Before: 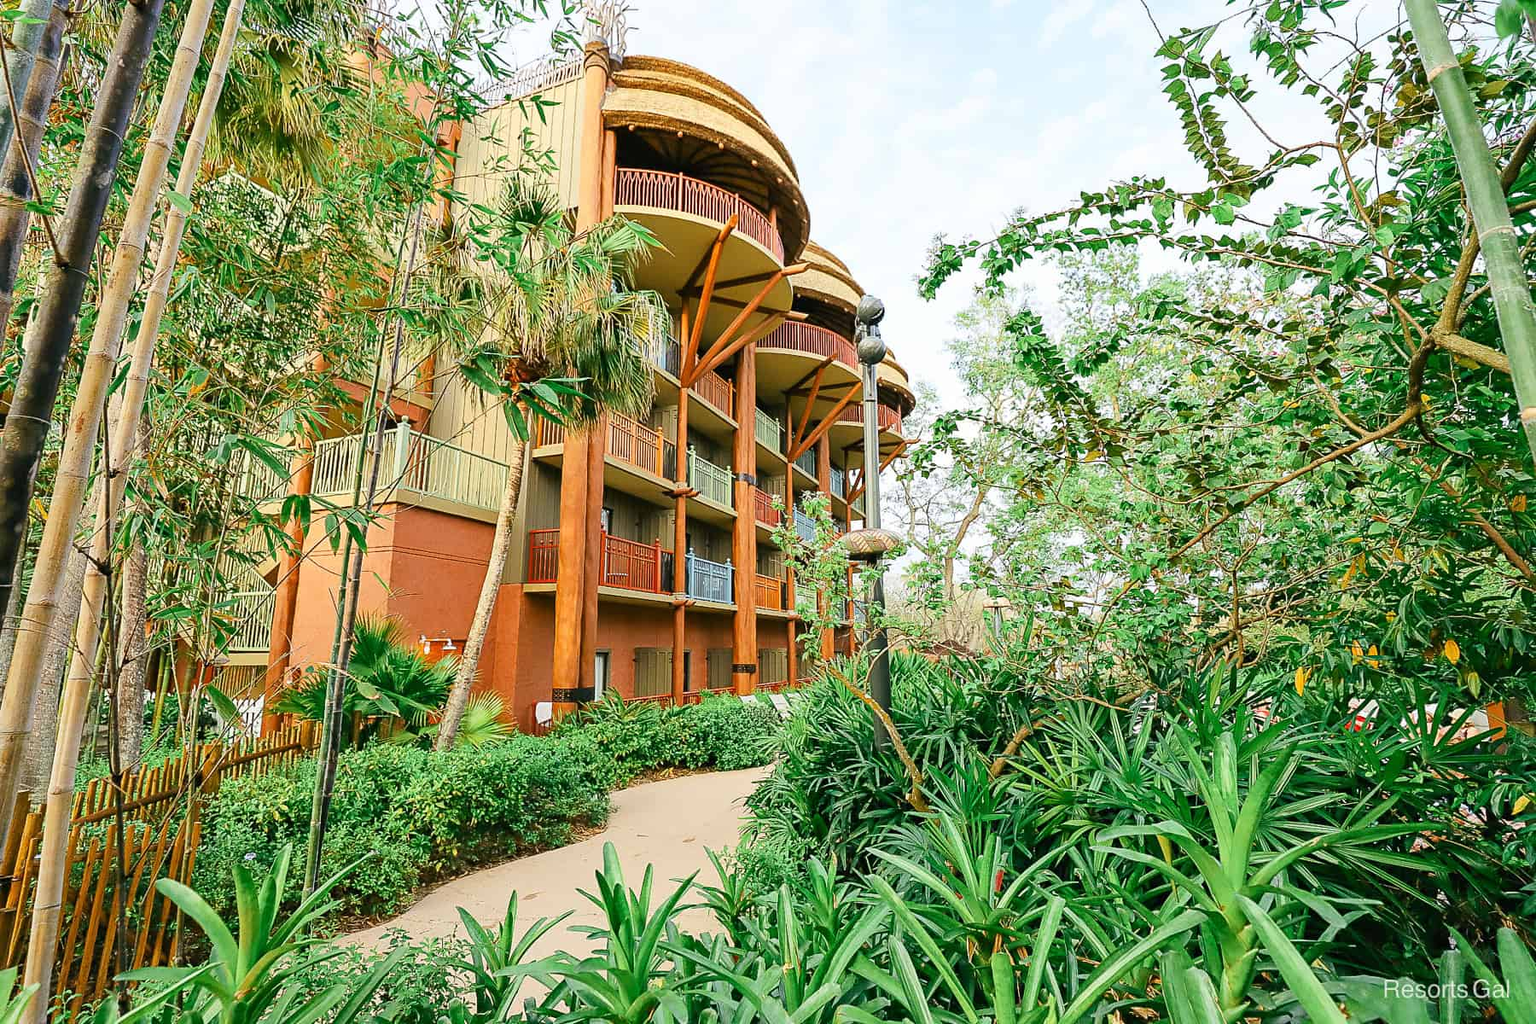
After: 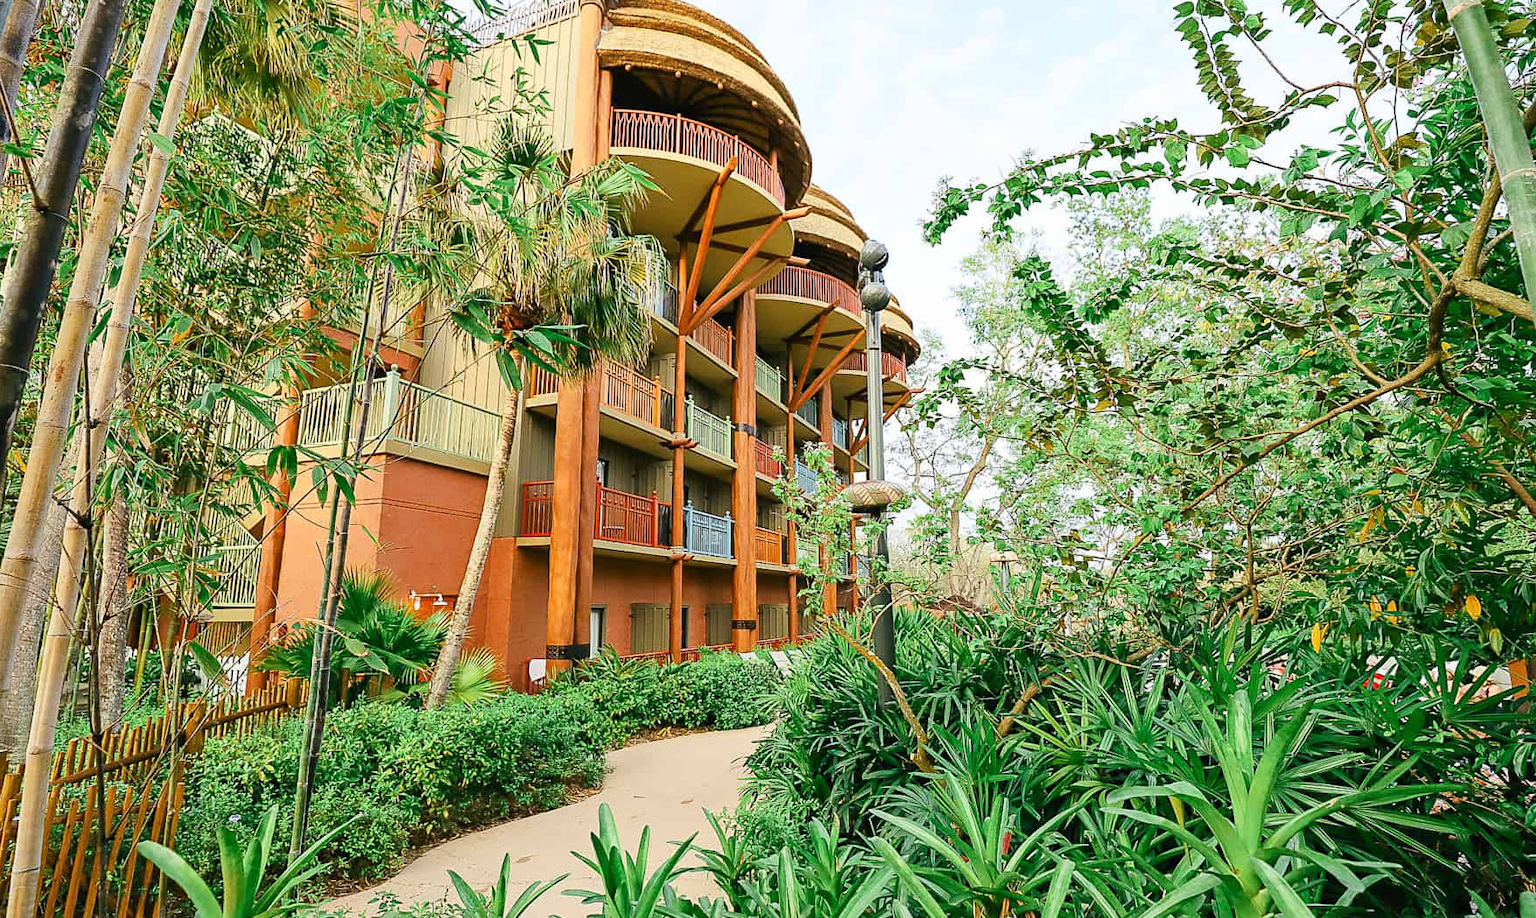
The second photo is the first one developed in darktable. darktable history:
crop: left 1.453%, top 6.121%, right 1.467%, bottom 6.758%
